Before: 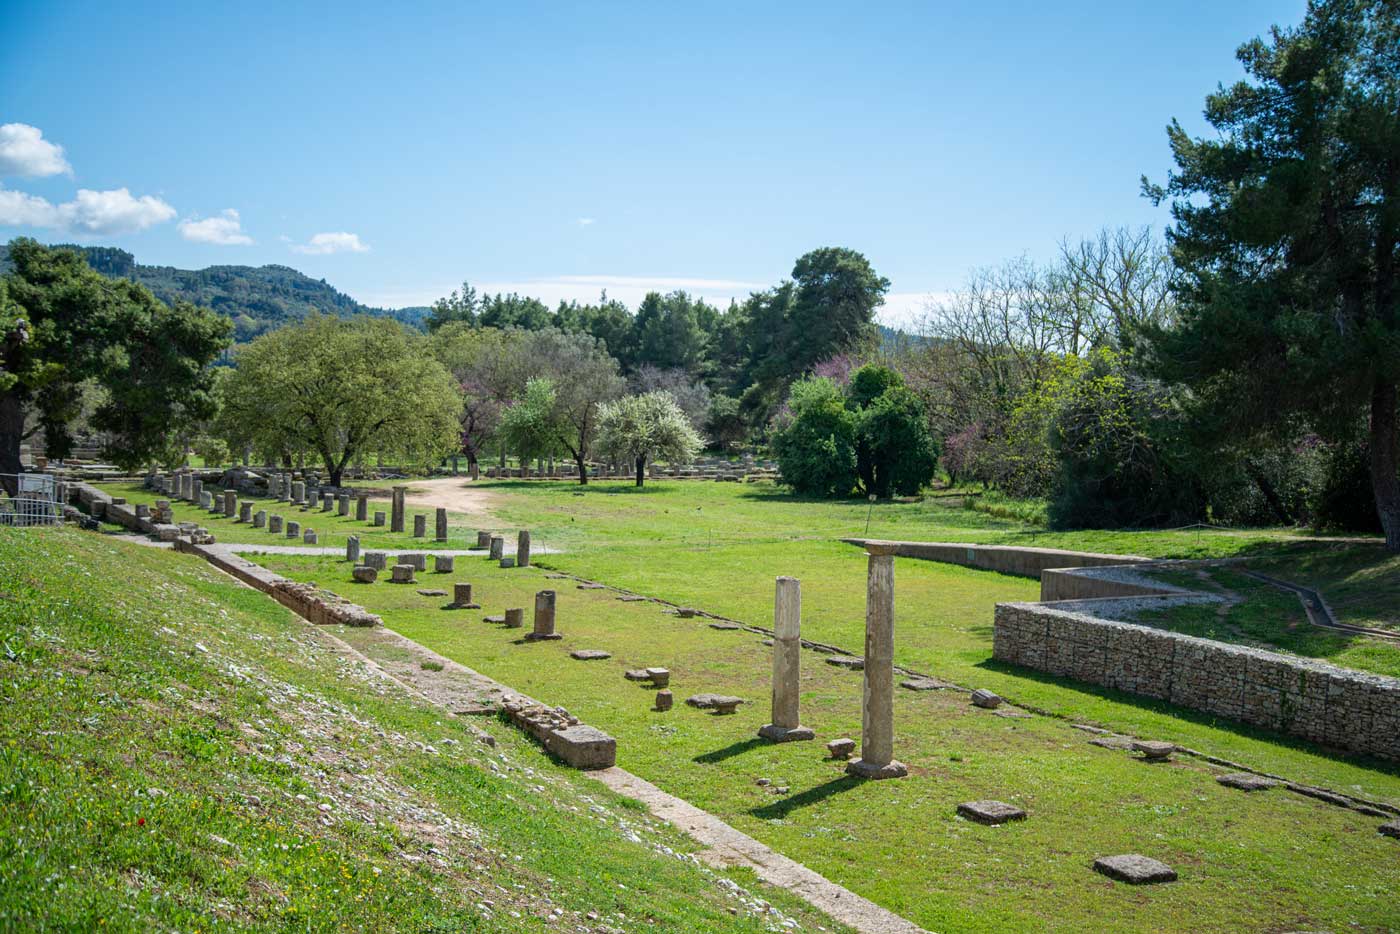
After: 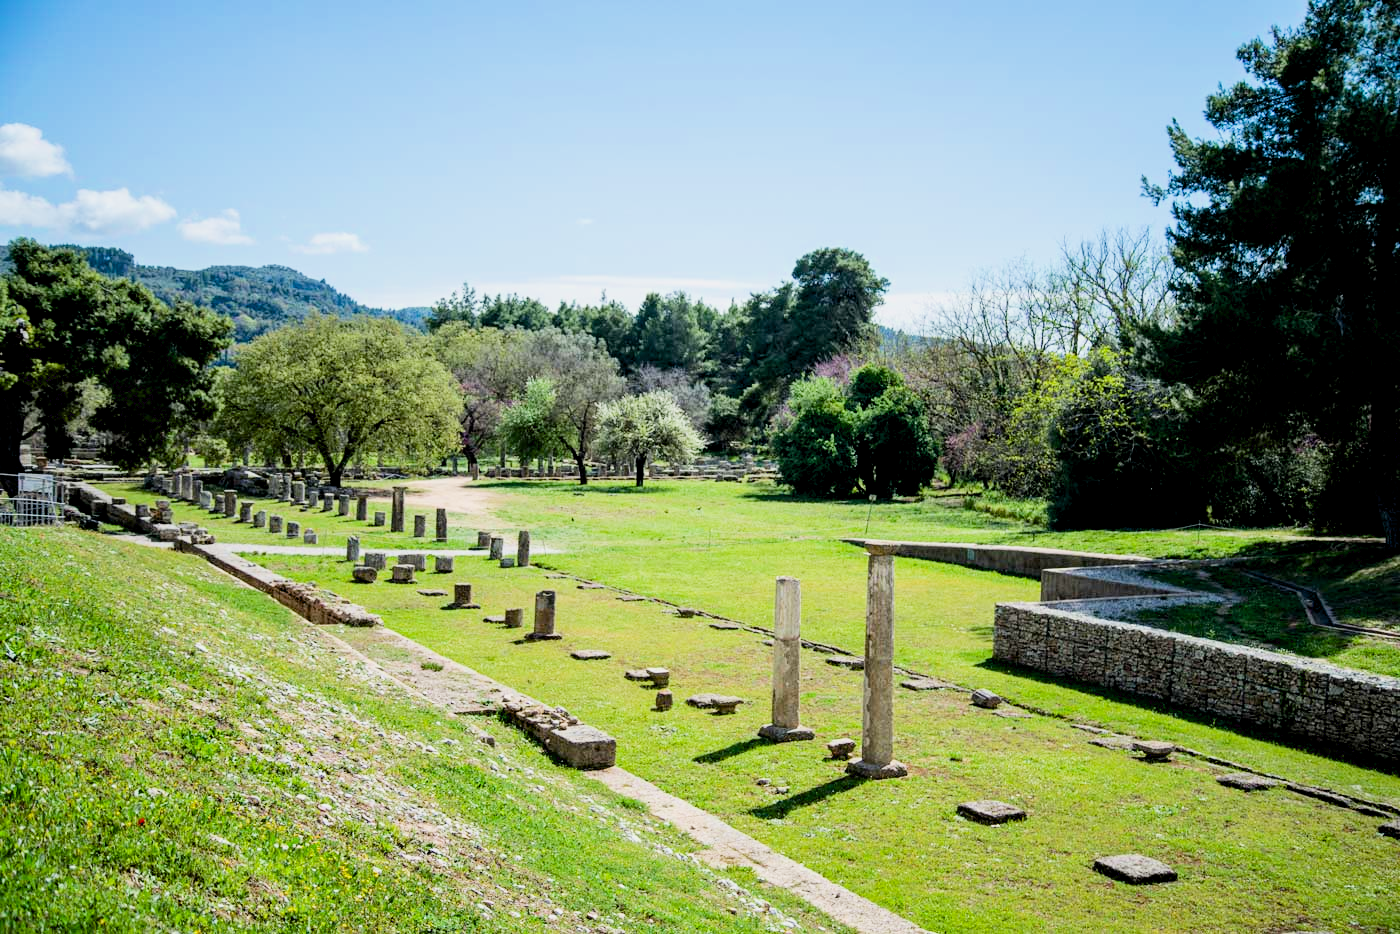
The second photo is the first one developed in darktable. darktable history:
exposure: black level correction 0.012, exposure 0.7 EV, compensate exposure bias true, compensate highlight preservation false
filmic rgb: black relative exposure -7.5 EV, white relative exposure 5 EV, hardness 3.31, contrast 1.3, contrast in shadows safe
